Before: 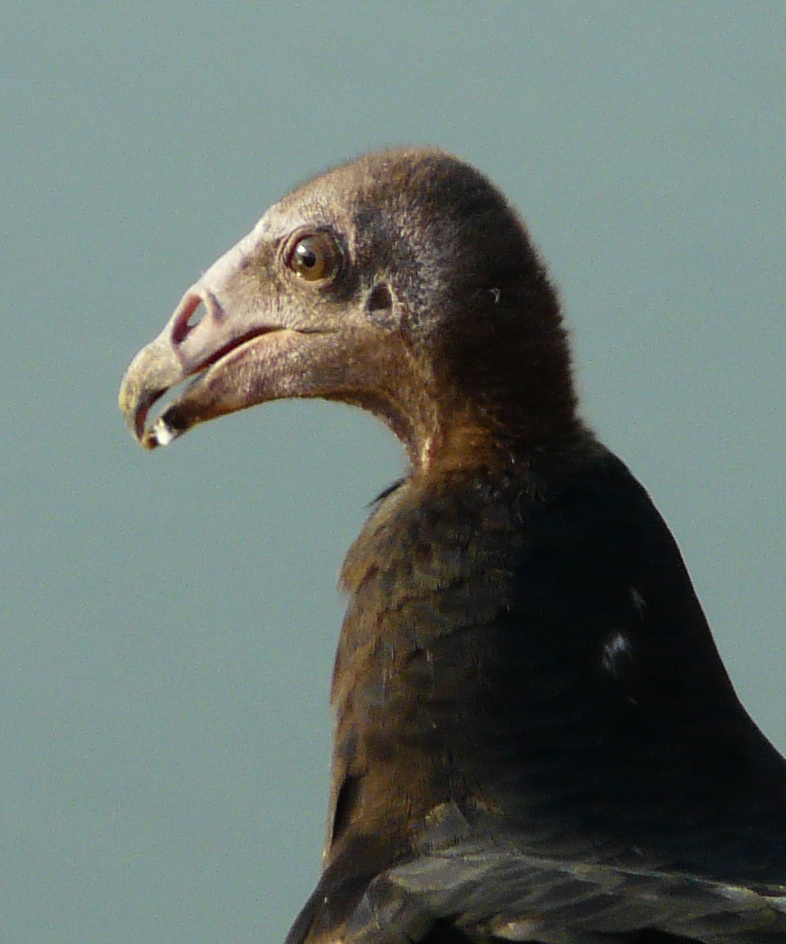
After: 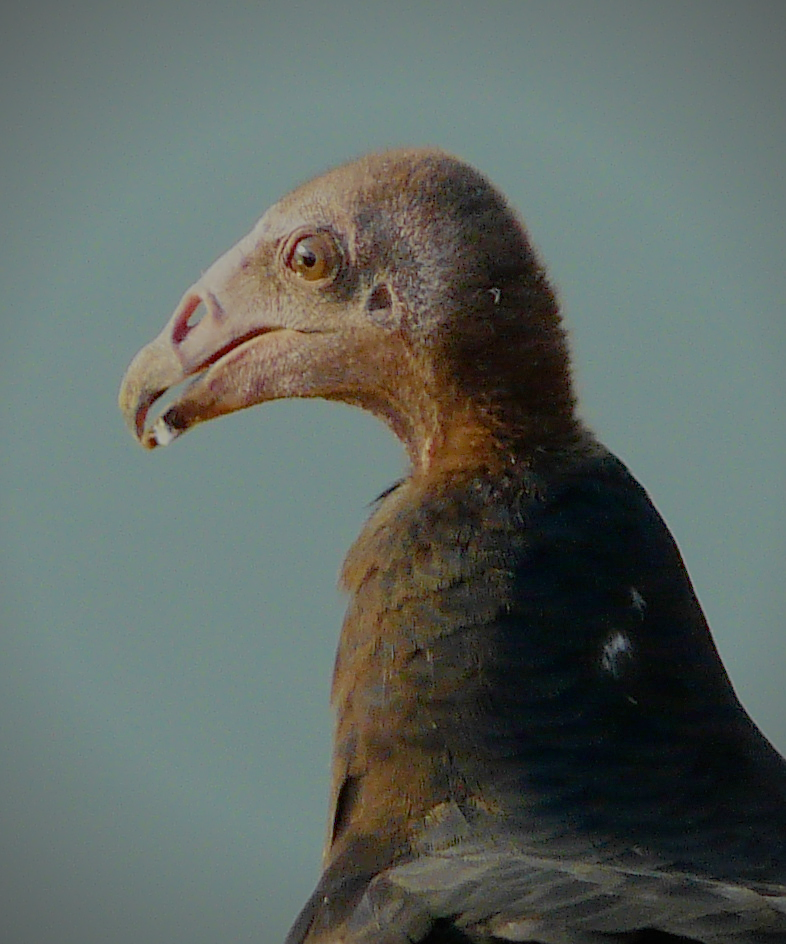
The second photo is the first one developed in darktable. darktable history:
filmic rgb: black relative exposure -16 EV, white relative exposure 8 EV, threshold 3 EV, hardness 4.17, latitude 50%, contrast 0.5, color science v5 (2021), contrast in shadows safe, contrast in highlights safe, enable highlight reconstruction true
sharpen: on, module defaults
vignetting: on, module defaults
